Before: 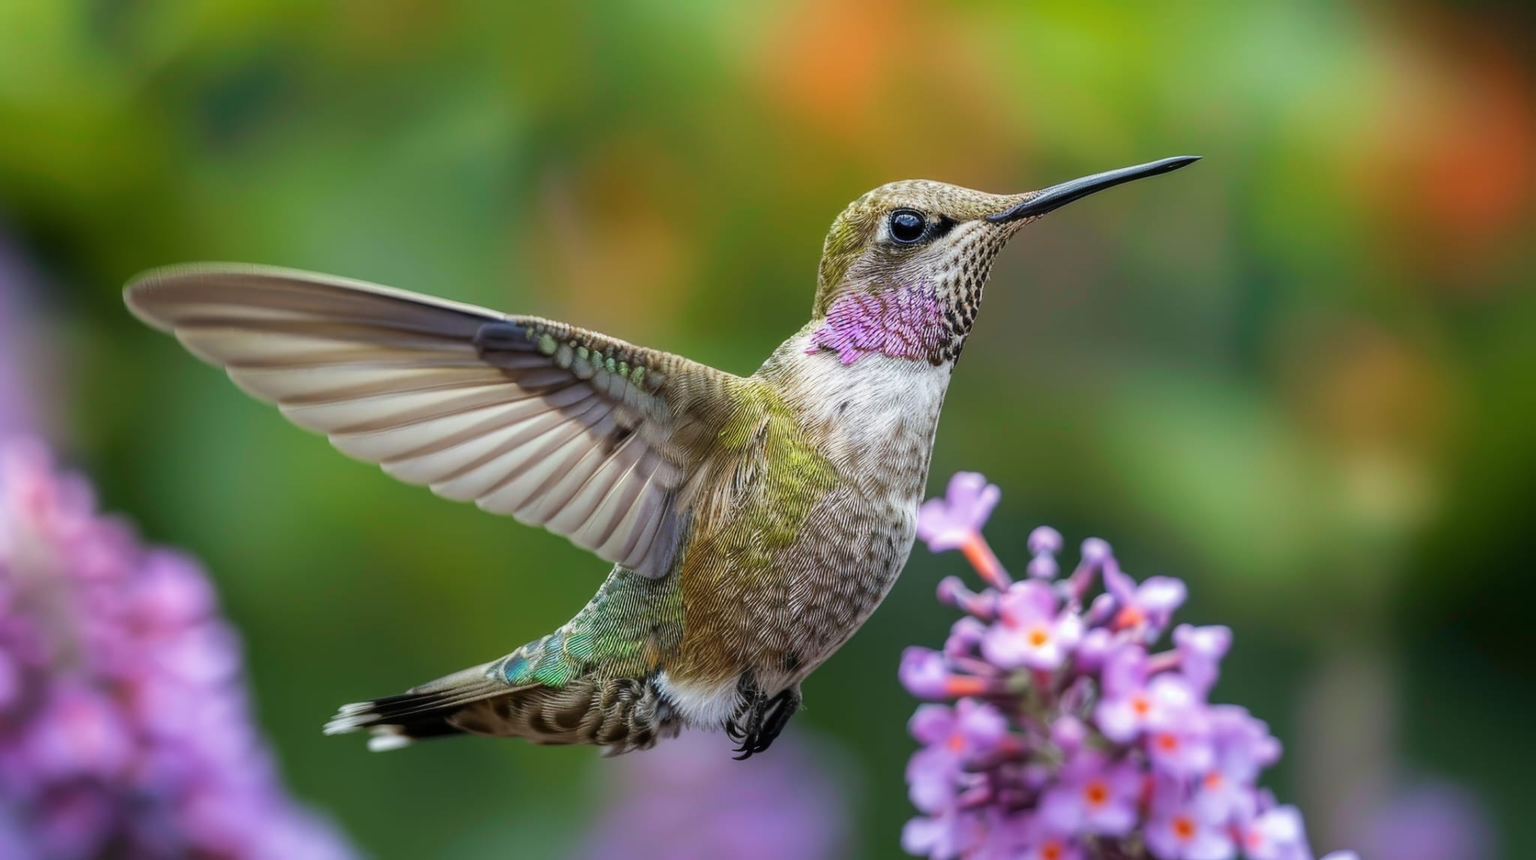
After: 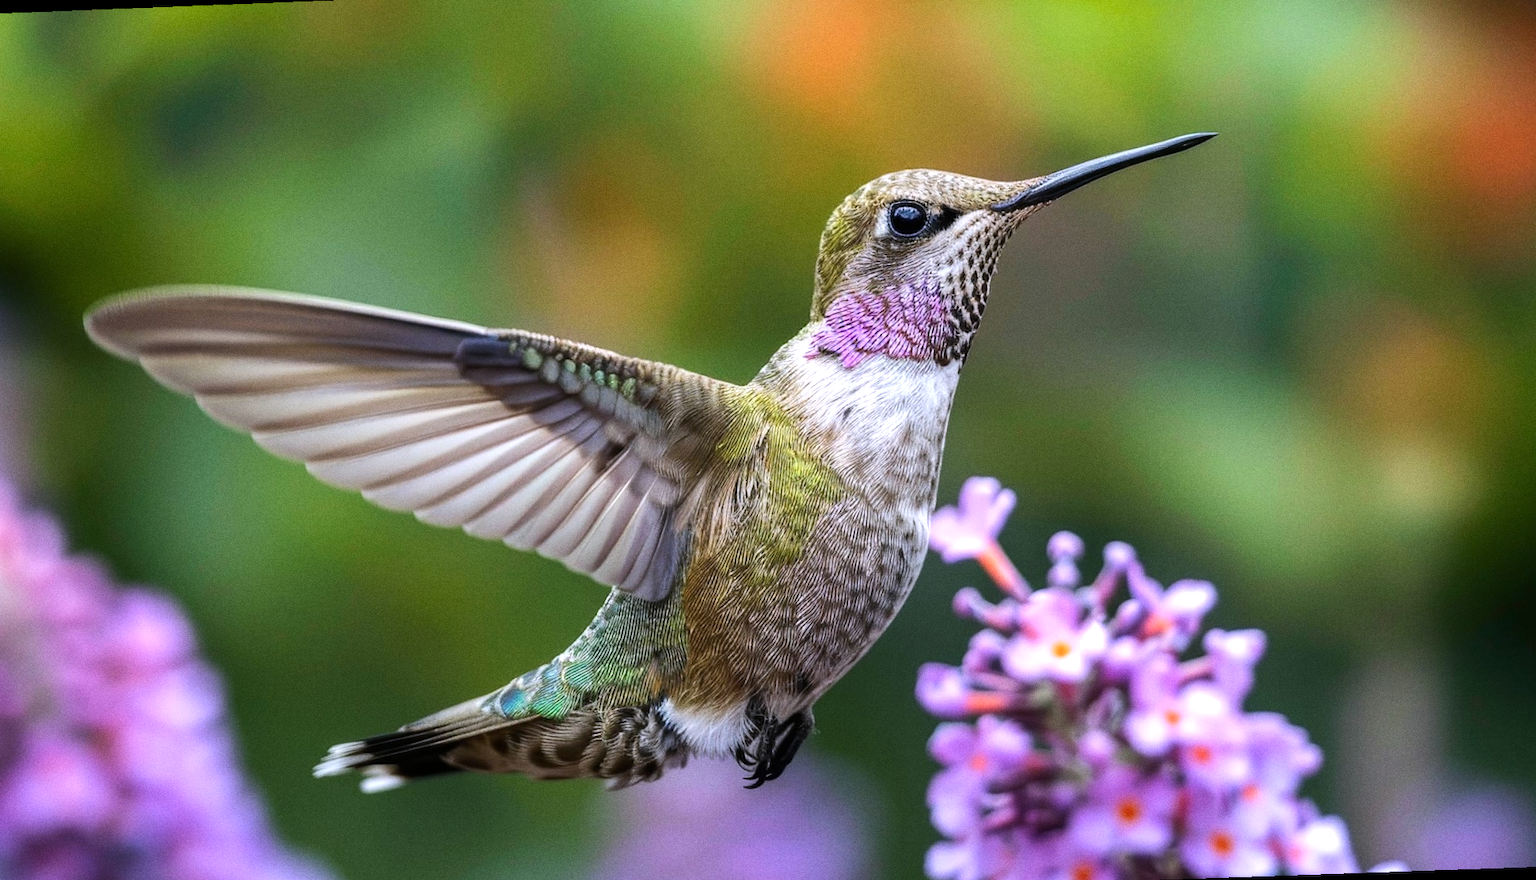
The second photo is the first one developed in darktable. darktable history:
white balance: red 1.004, blue 1.096
tone equalizer: -8 EV -0.417 EV, -7 EV -0.389 EV, -6 EV -0.333 EV, -5 EV -0.222 EV, -3 EV 0.222 EV, -2 EV 0.333 EV, -1 EV 0.389 EV, +0 EV 0.417 EV, edges refinement/feathering 500, mask exposure compensation -1.57 EV, preserve details no
rotate and perspective: rotation -2.12°, lens shift (vertical) 0.009, lens shift (horizontal) -0.008, automatic cropping original format, crop left 0.036, crop right 0.964, crop top 0.05, crop bottom 0.959
grain: coarseness 0.09 ISO
